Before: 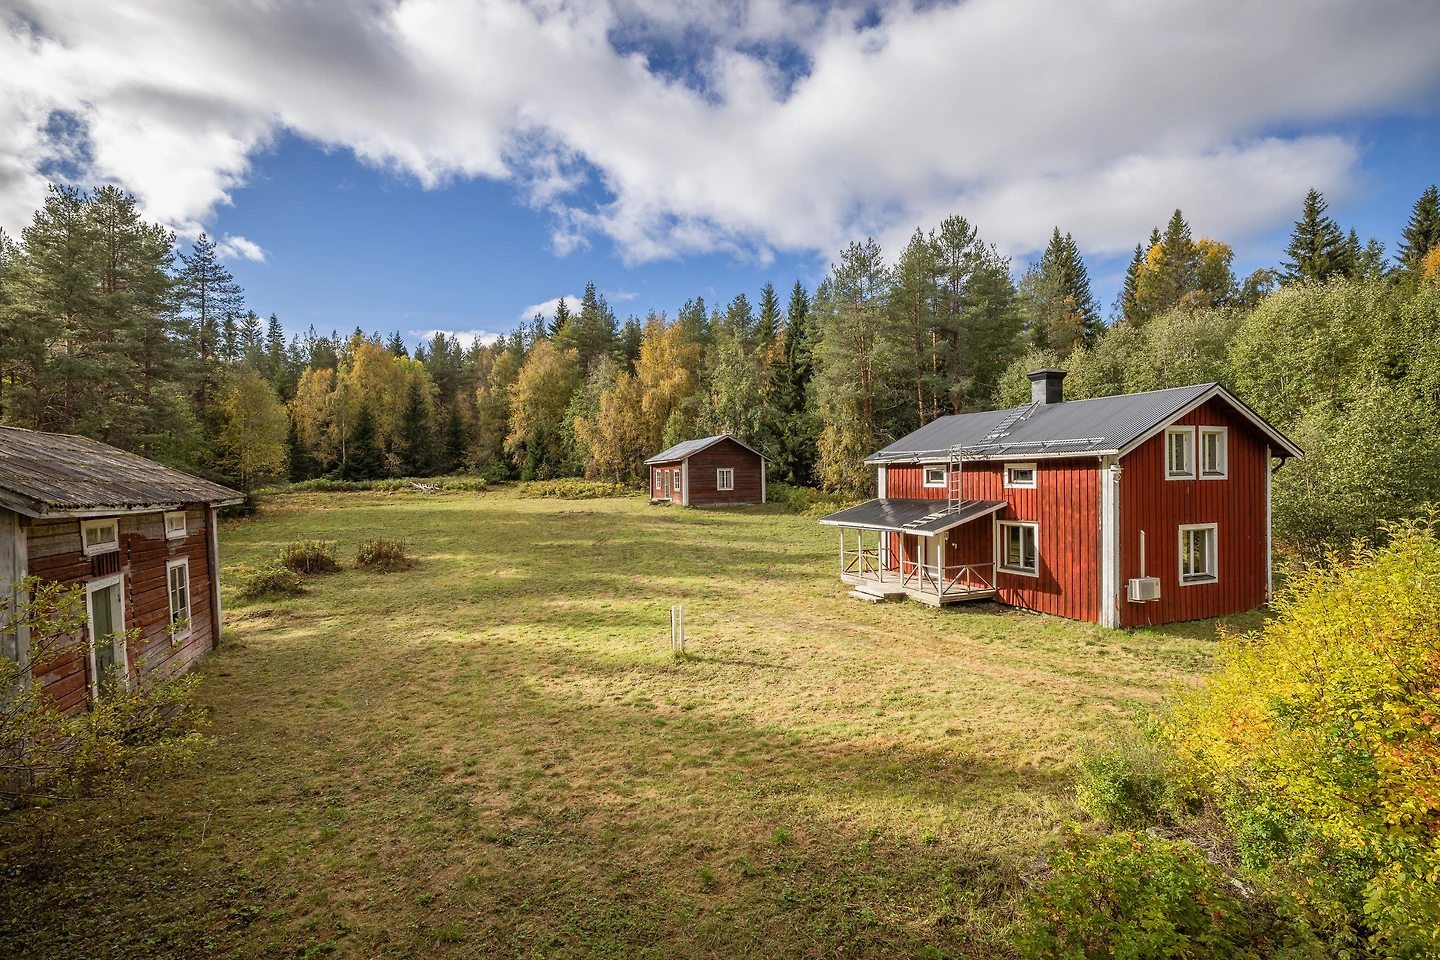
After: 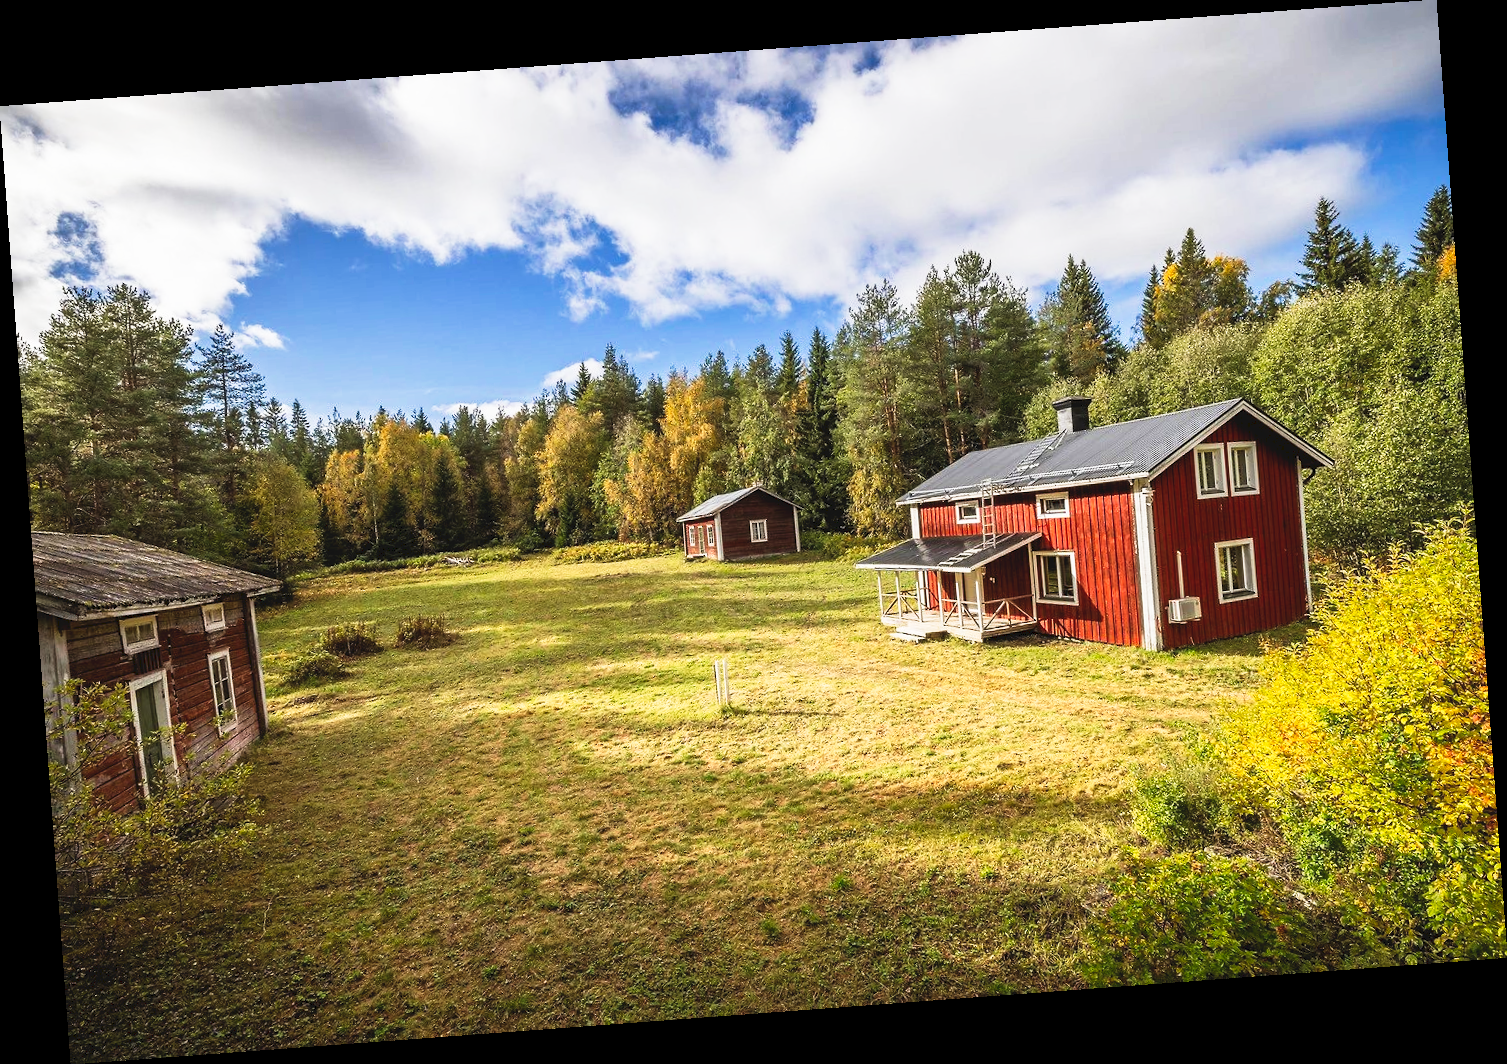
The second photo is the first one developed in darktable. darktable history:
tone curve: curves: ch0 [(0, 0) (0.003, 0.063) (0.011, 0.063) (0.025, 0.063) (0.044, 0.066) (0.069, 0.071) (0.1, 0.09) (0.136, 0.116) (0.177, 0.144) (0.224, 0.192) (0.277, 0.246) (0.335, 0.311) (0.399, 0.399) (0.468, 0.49) (0.543, 0.589) (0.623, 0.709) (0.709, 0.827) (0.801, 0.918) (0.898, 0.969) (1, 1)], preserve colors none
rotate and perspective: rotation -4.25°, automatic cropping off
